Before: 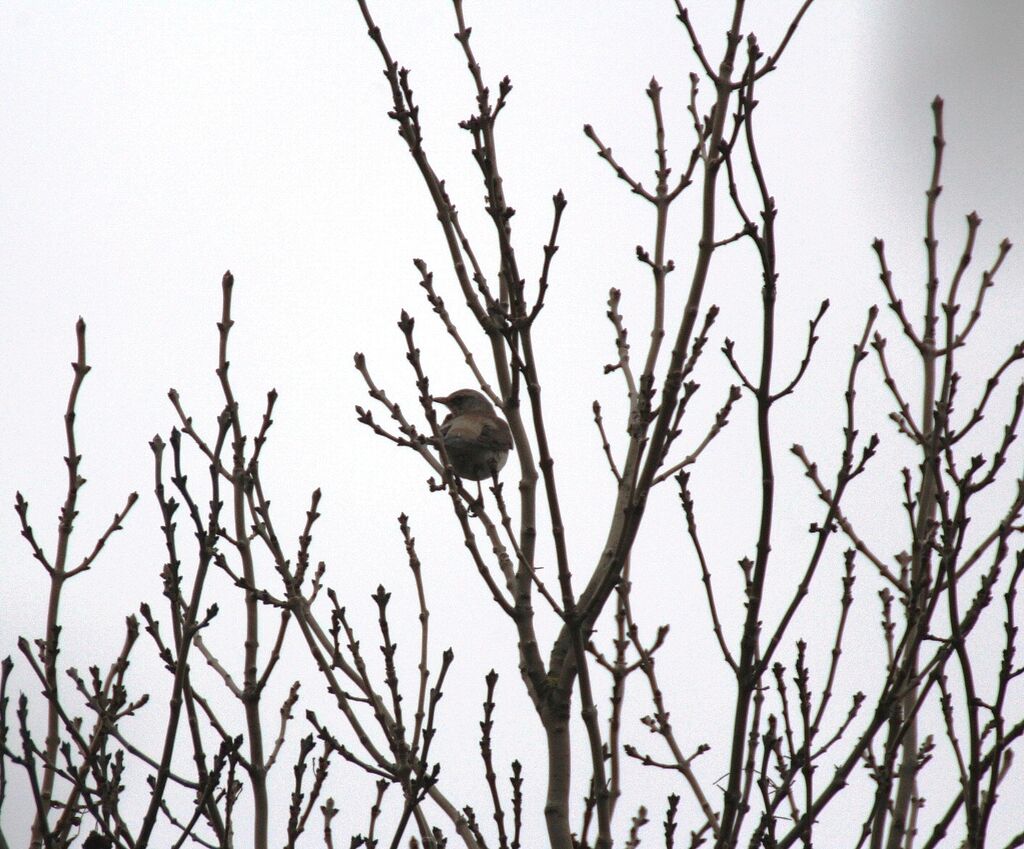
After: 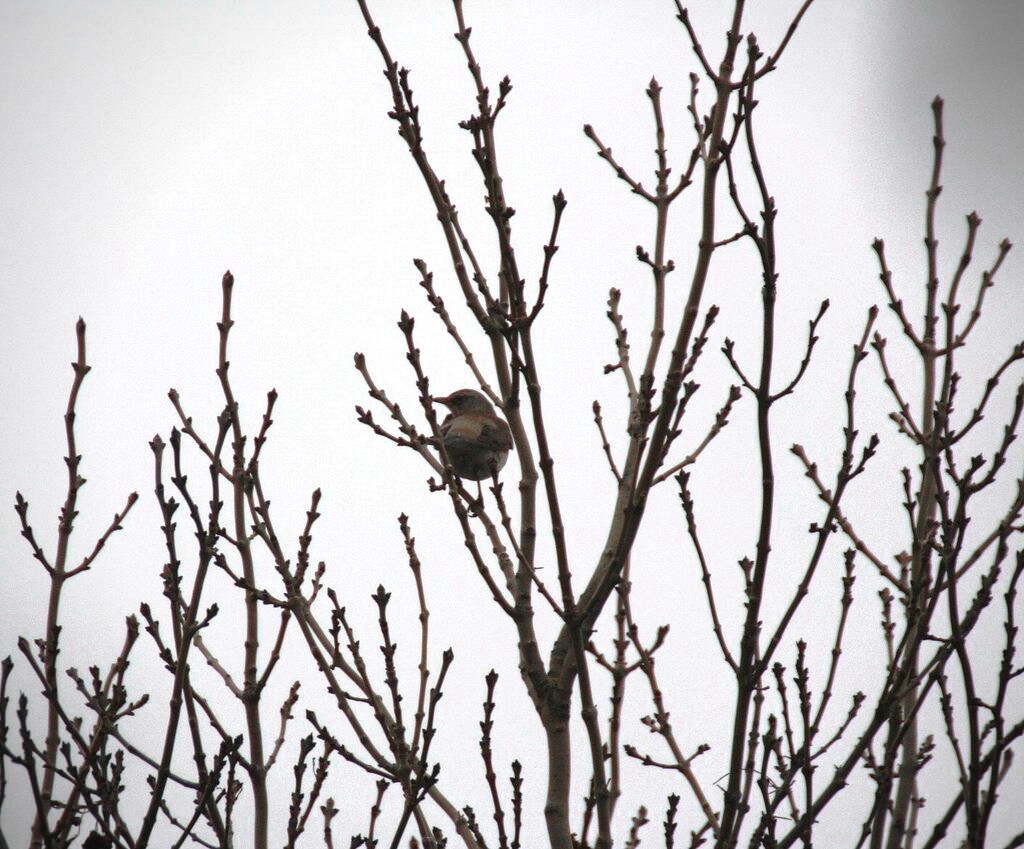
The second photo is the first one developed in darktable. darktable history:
vignetting: fall-off radius 60.92%
color zones: curves: ch0 [(0, 0.533) (0.126, 0.533) (0.234, 0.533) (0.368, 0.357) (0.5, 0.5) (0.625, 0.5) (0.74, 0.637) (0.875, 0.5)]; ch1 [(0.004, 0.708) (0.129, 0.662) (0.25, 0.5) (0.375, 0.331) (0.496, 0.396) (0.625, 0.649) (0.739, 0.26) (0.875, 0.5) (1, 0.478)]; ch2 [(0, 0.409) (0.132, 0.403) (0.236, 0.558) (0.379, 0.448) (0.5, 0.5) (0.625, 0.5) (0.691, 0.39) (0.875, 0.5)]
